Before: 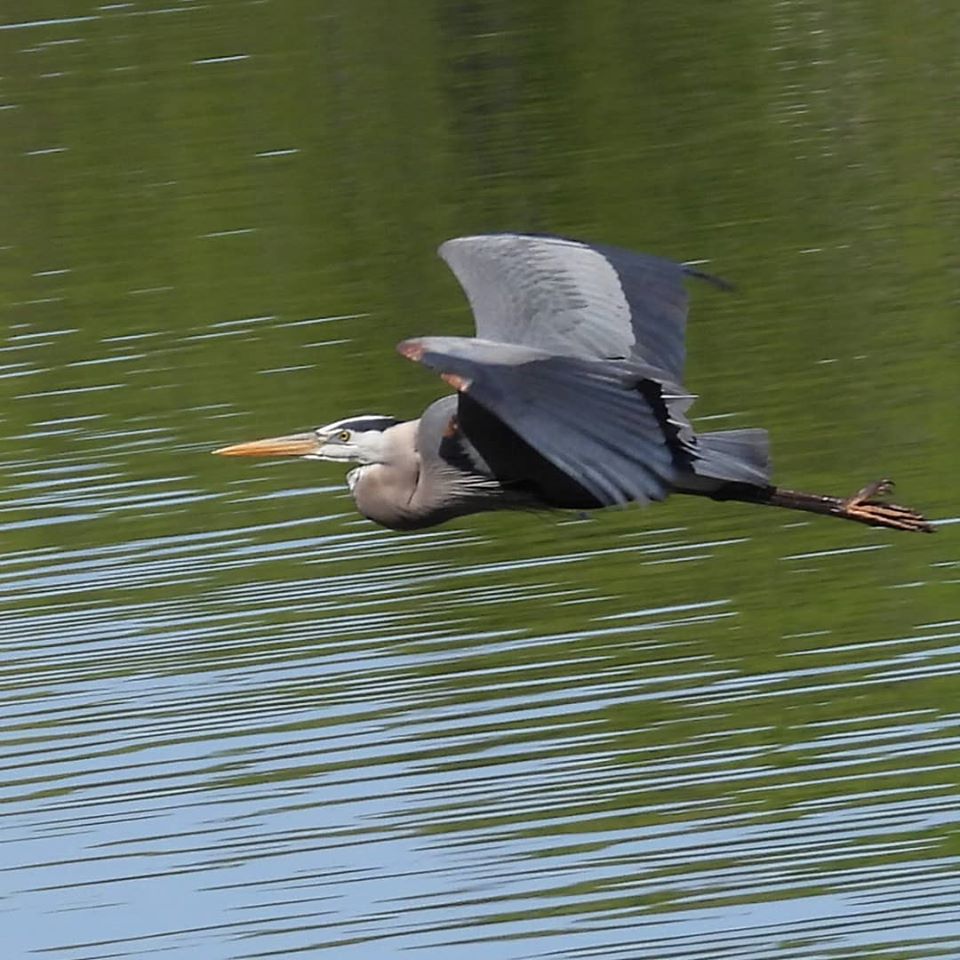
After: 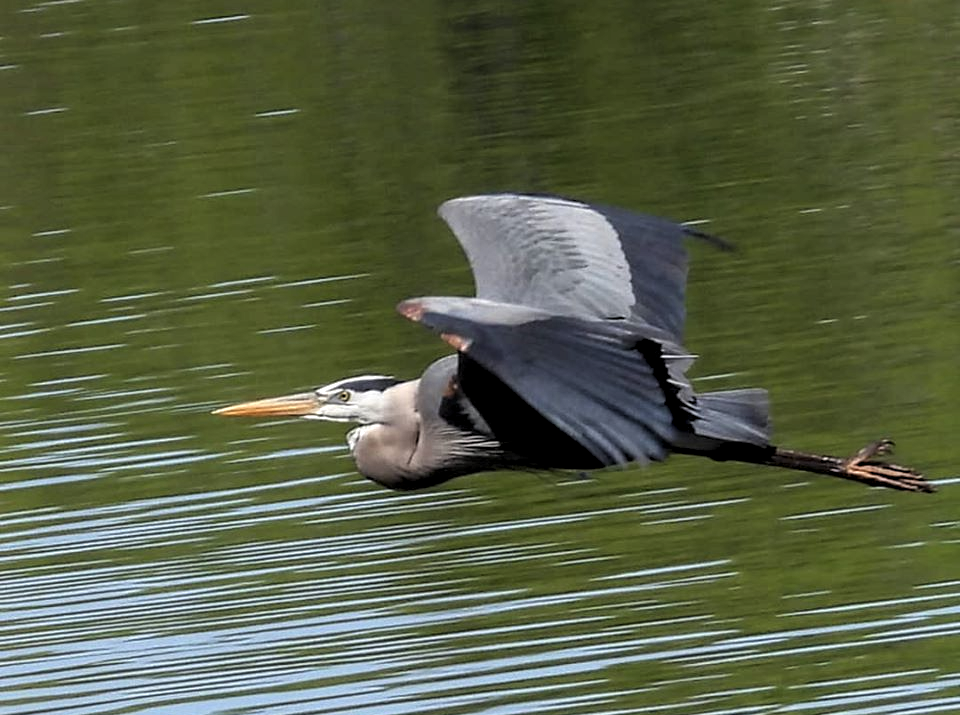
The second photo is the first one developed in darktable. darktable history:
local contrast: on, module defaults
crop: top 4.23%, bottom 21.246%
levels: levels [0.062, 0.494, 0.925]
